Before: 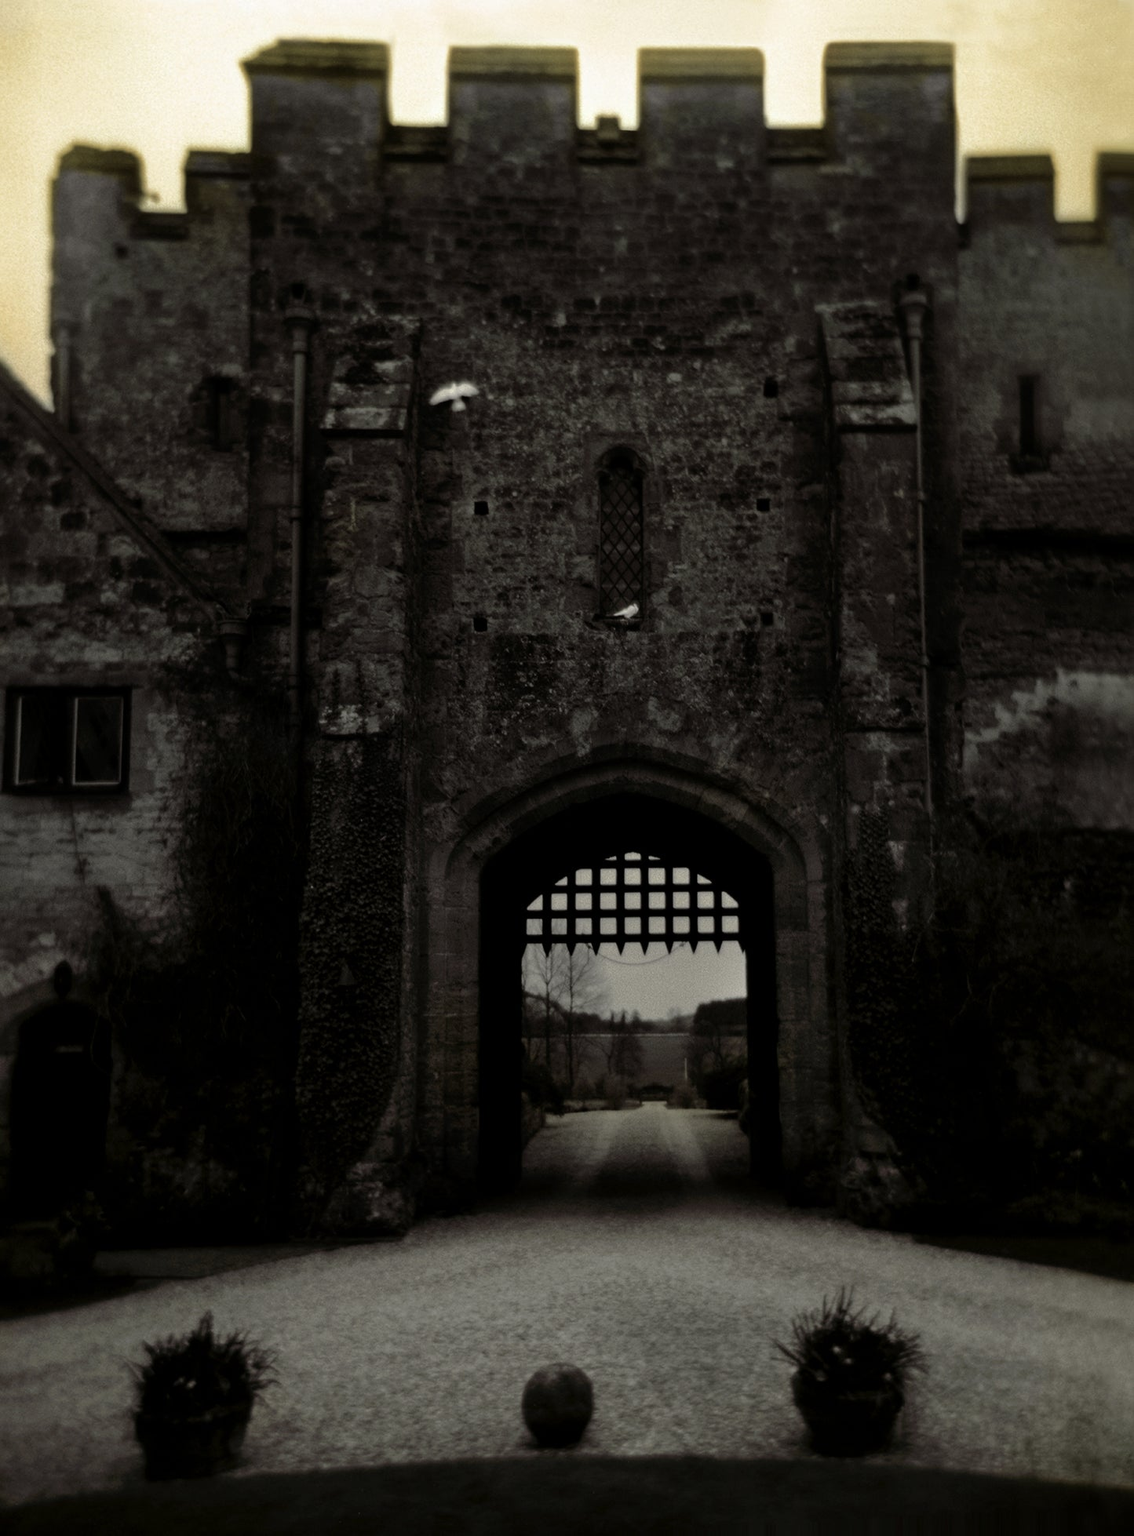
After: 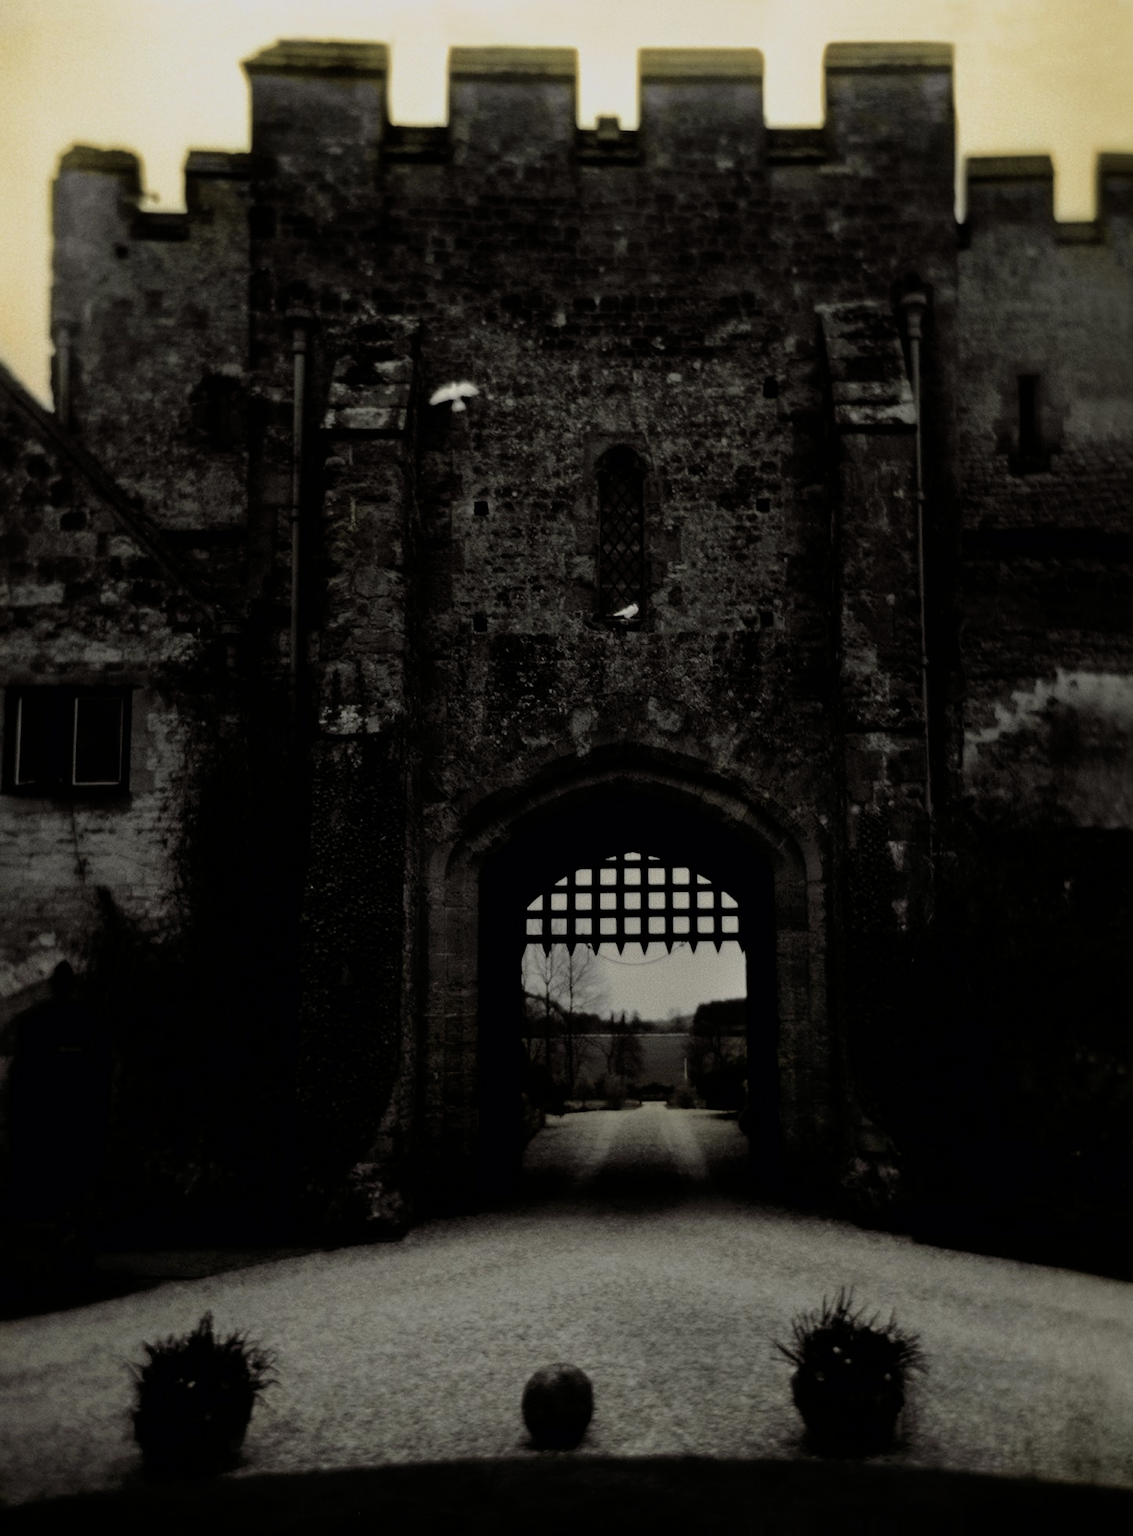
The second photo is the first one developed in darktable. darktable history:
filmic rgb: black relative exposure -7.65 EV, white relative exposure 4.56 EV, hardness 3.61, color science v6 (2022)
exposure: exposure 0.174 EV, compensate highlight preservation false
